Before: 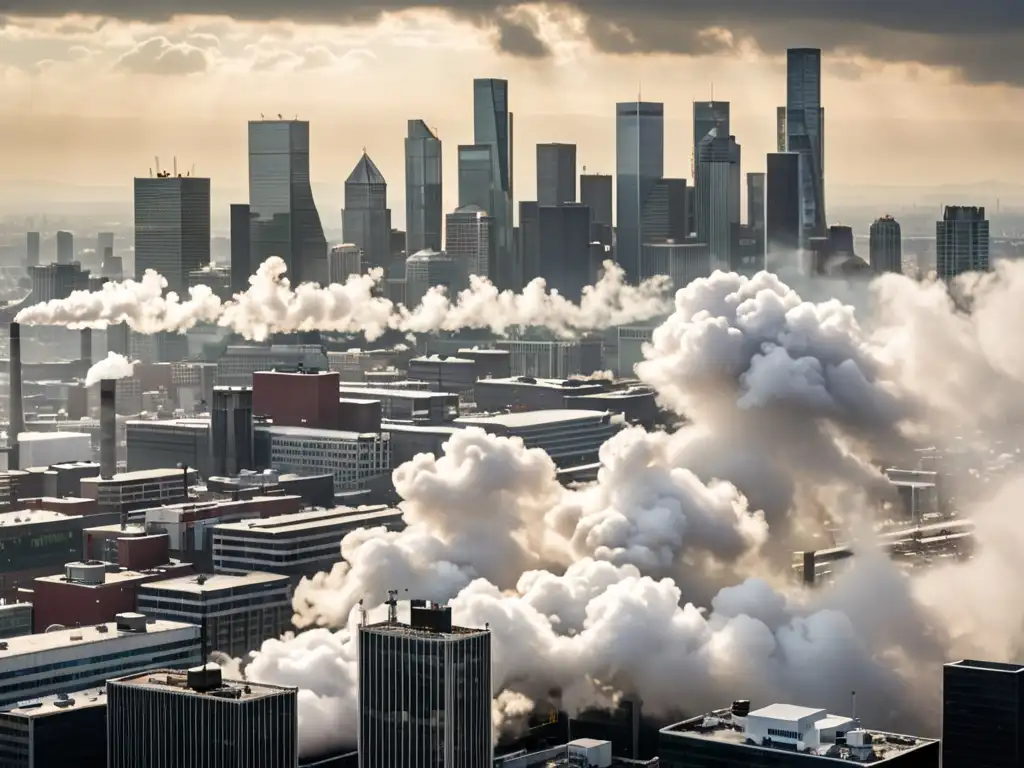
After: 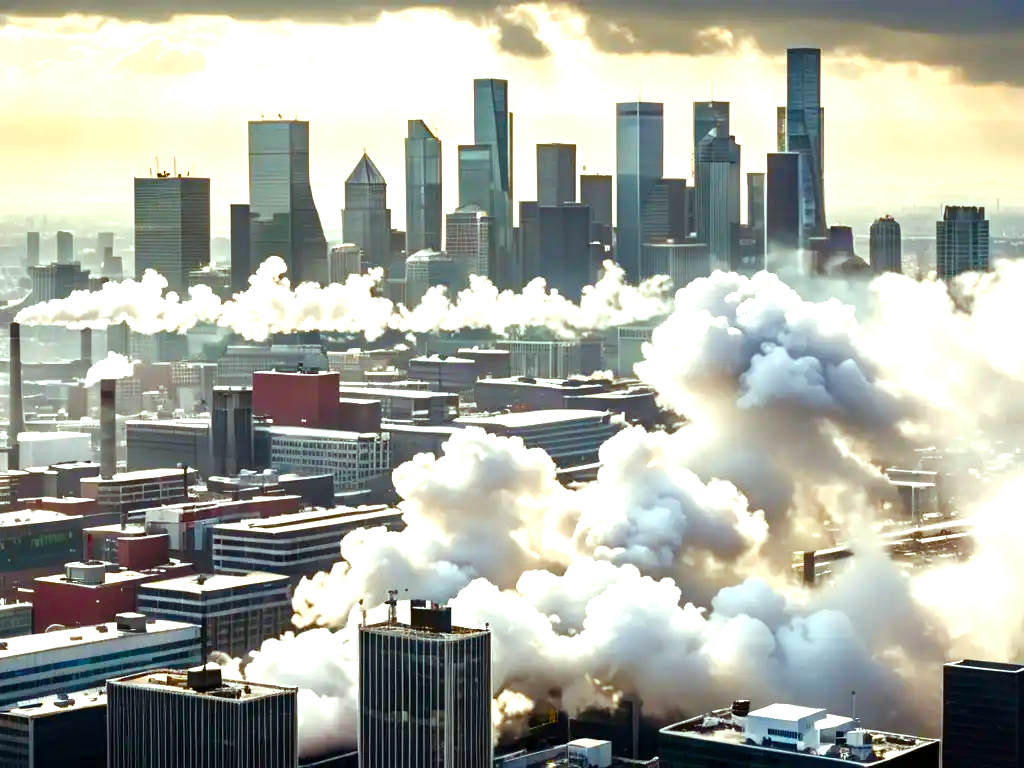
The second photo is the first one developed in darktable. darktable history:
color balance rgb: power › chroma 0.317%, power › hue 25.11°, highlights gain › luminance 19.713%, highlights gain › chroma 2.66%, highlights gain › hue 174.73°, global offset › hue 170.89°, linear chroma grading › shadows 10.289%, linear chroma grading › highlights 10.108%, linear chroma grading › global chroma 14.403%, linear chroma grading › mid-tones 14.566%, perceptual saturation grading › global saturation 24.746%, perceptual saturation grading › highlights -50.913%, perceptual saturation grading › mid-tones 19.006%, perceptual saturation grading › shadows 61.476%, perceptual brilliance grading › global brilliance 11.424%, global vibrance 14.354%
exposure: exposure 0.21 EV, compensate exposure bias true, compensate highlight preservation false
